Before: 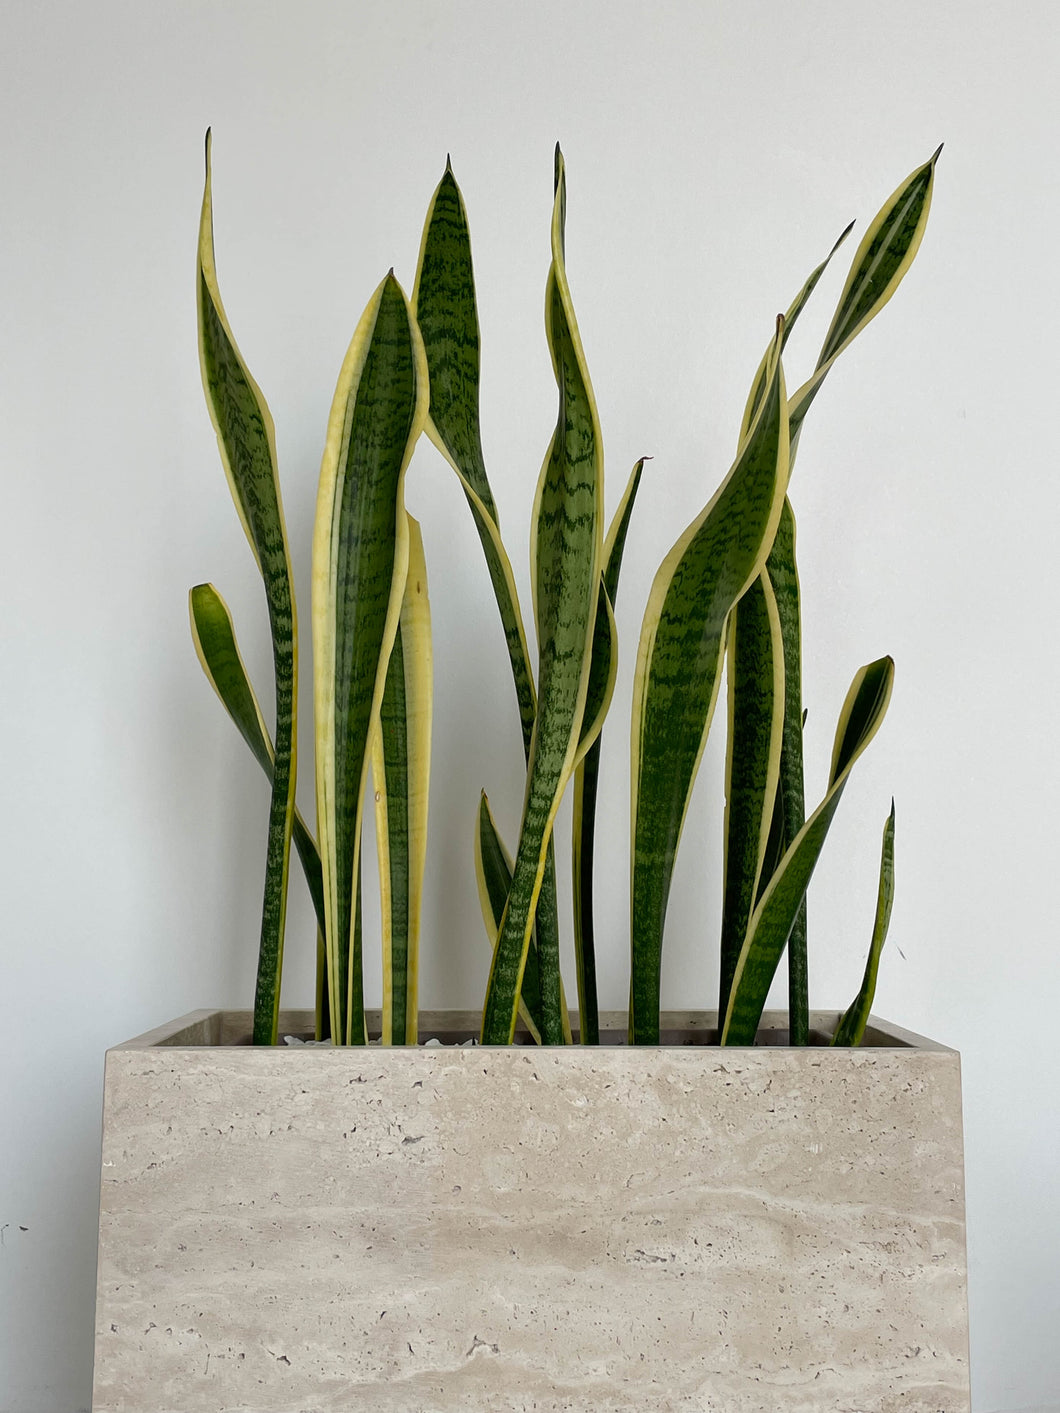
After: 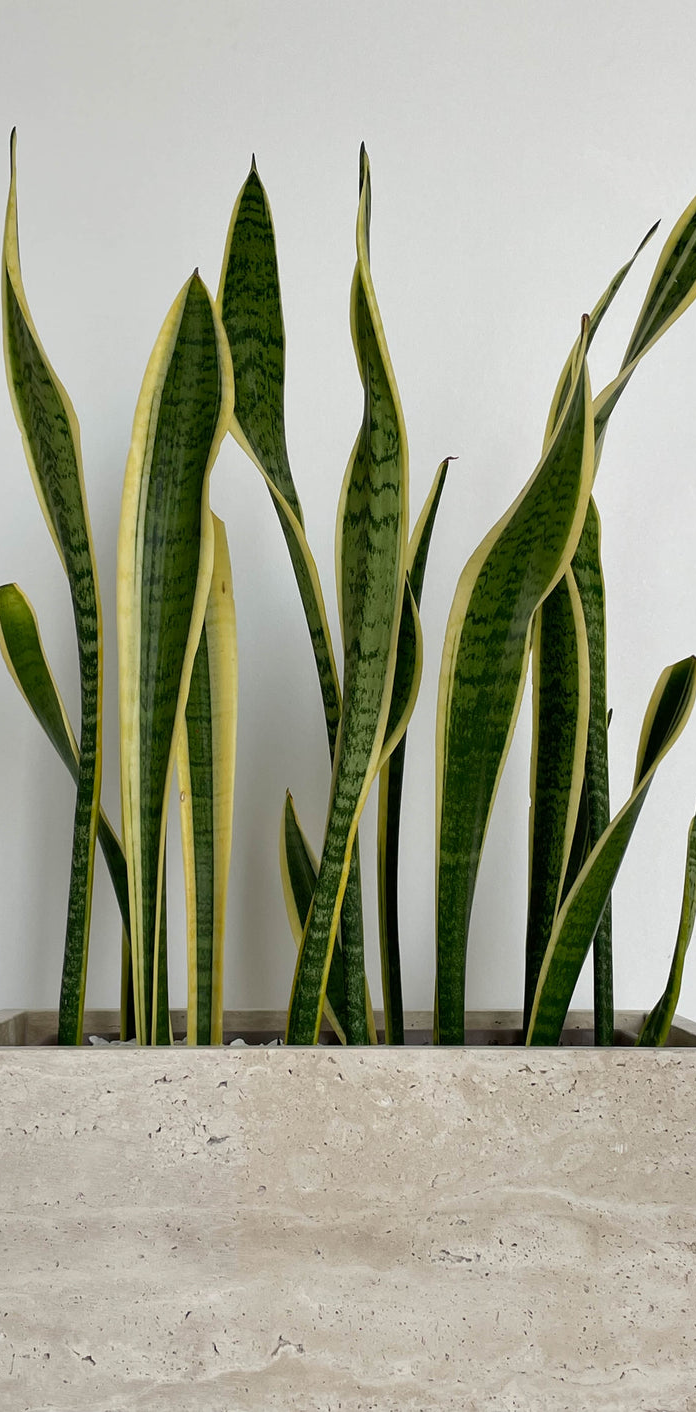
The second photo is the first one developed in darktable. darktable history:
crop and rotate: left 18.464%, right 15.858%
